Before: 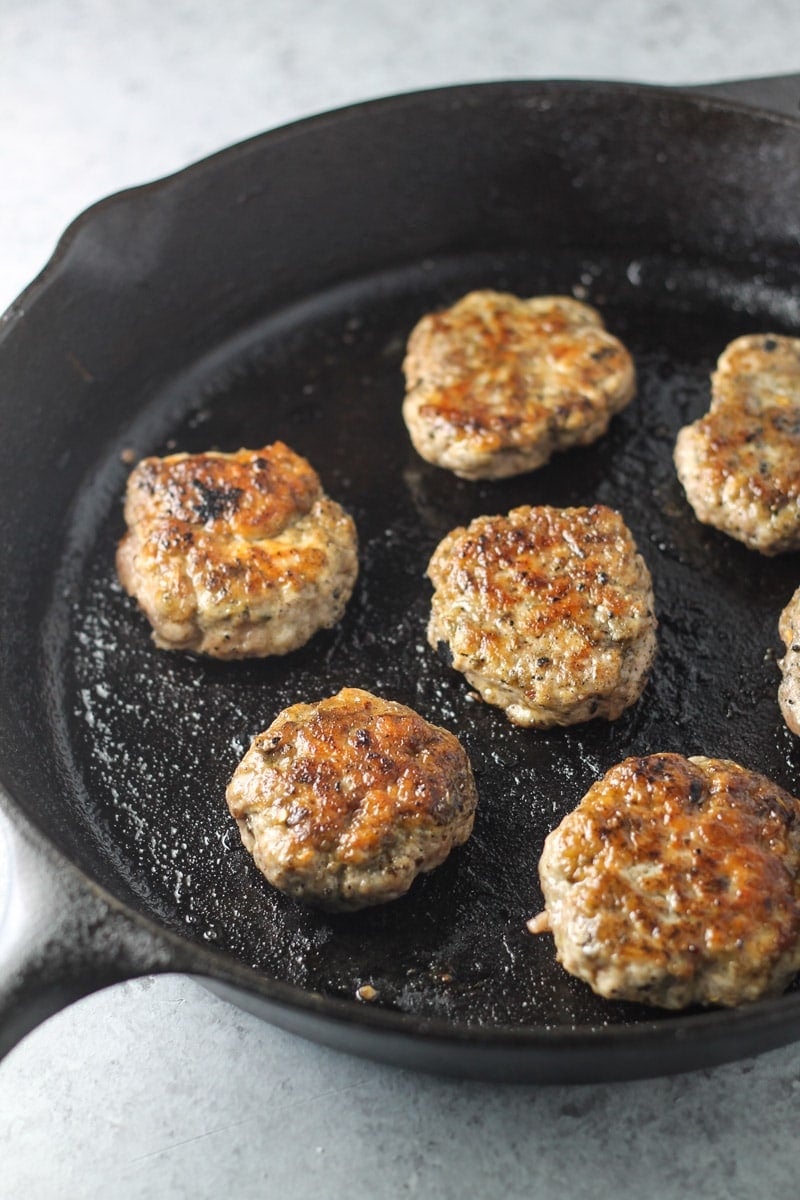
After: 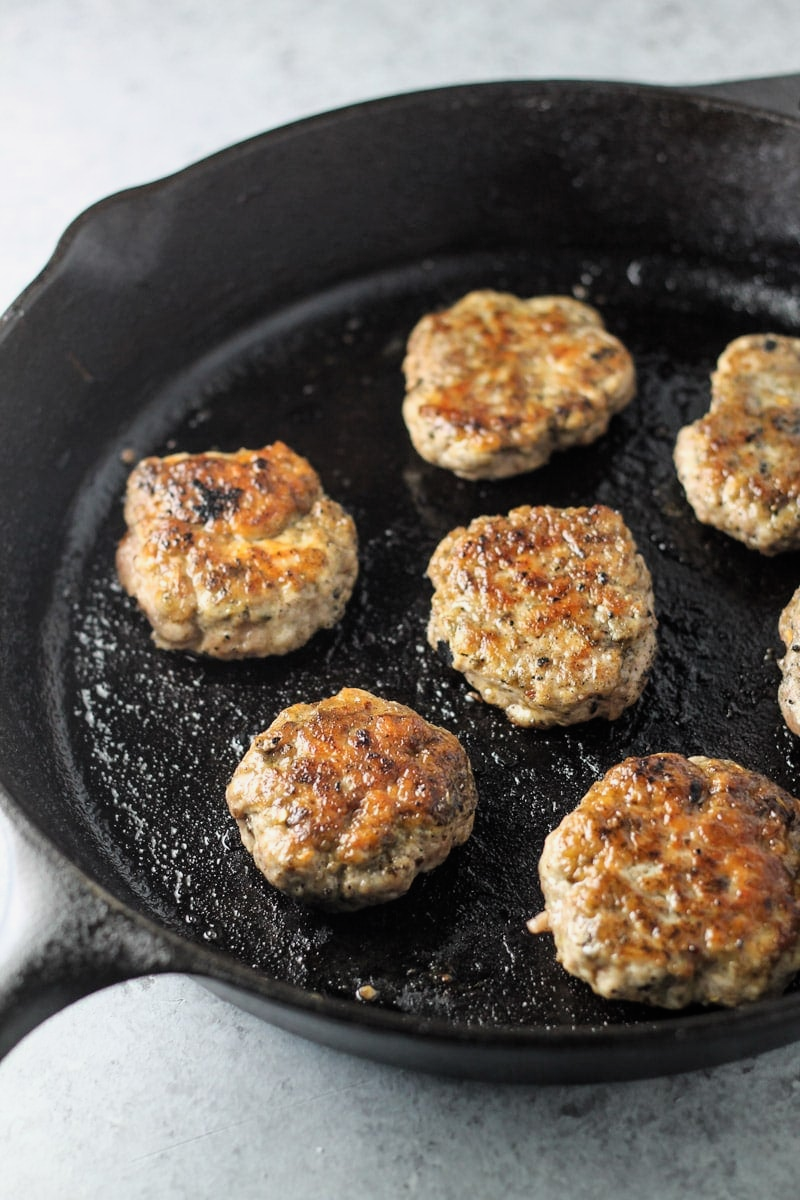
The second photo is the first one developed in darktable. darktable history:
filmic rgb: black relative exposure -12.69 EV, white relative exposure 2.81 EV, target black luminance 0%, hardness 8.57, latitude 70.59%, contrast 1.135, shadows ↔ highlights balance -1.2%, preserve chrominance max RGB, color science v6 (2022), contrast in shadows safe, contrast in highlights safe
